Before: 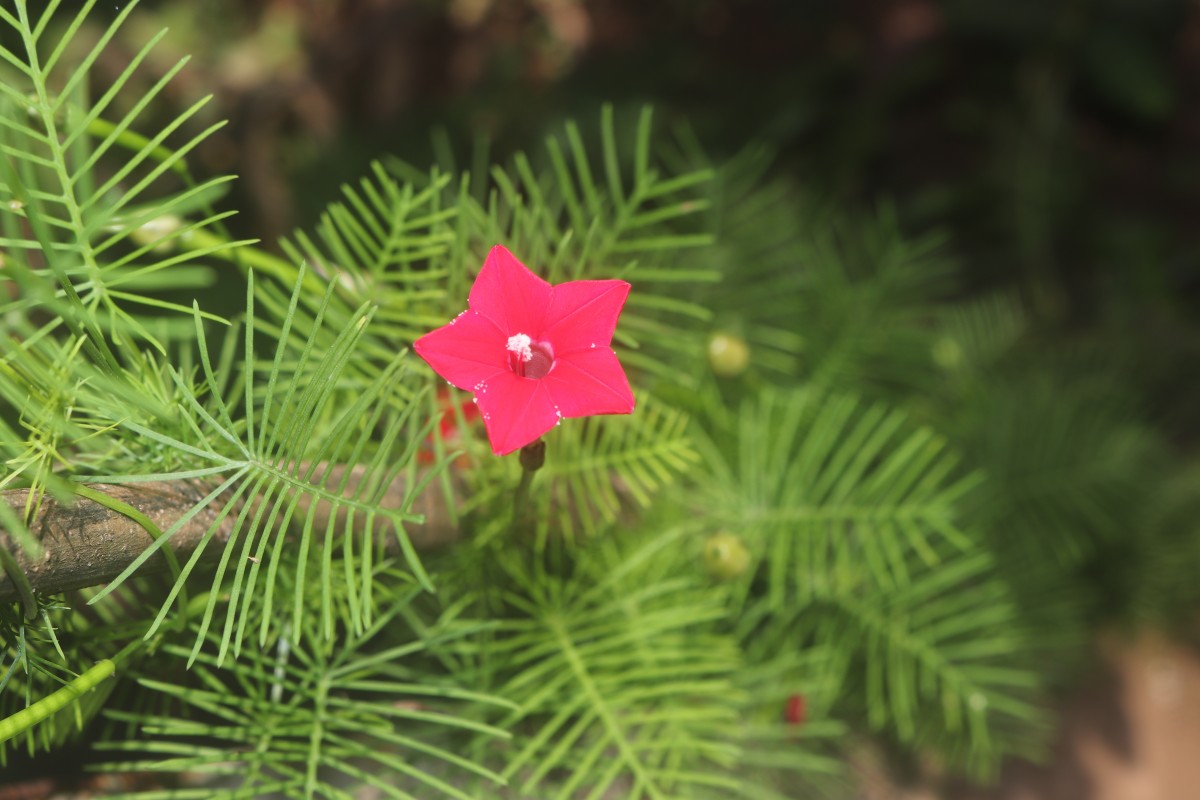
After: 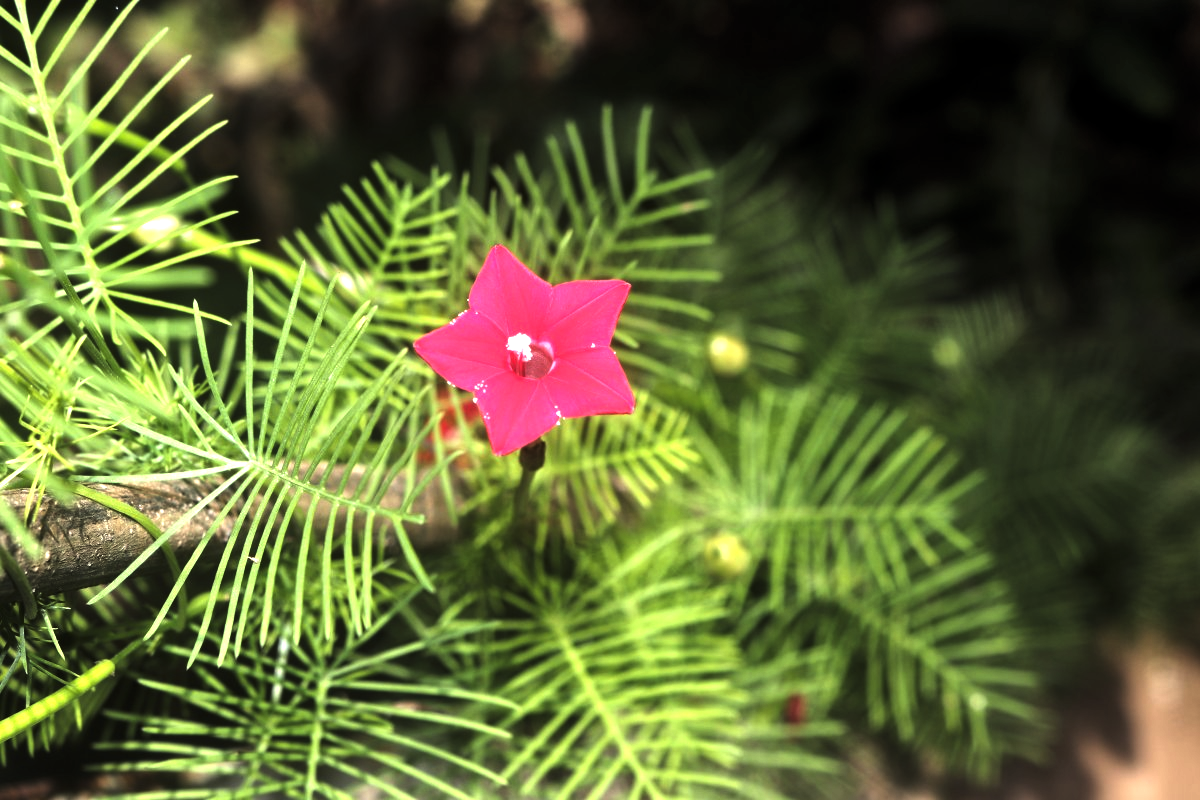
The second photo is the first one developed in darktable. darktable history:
shadows and highlights: shadows 37.27, highlights -28.18, soften with gaussian
tone equalizer: -8 EV -0.417 EV, -7 EV -0.389 EV, -6 EV -0.333 EV, -5 EV -0.222 EV, -3 EV 0.222 EV, -2 EV 0.333 EV, -1 EV 0.389 EV, +0 EV 0.417 EV, edges refinement/feathering 500, mask exposure compensation -1.57 EV, preserve details no
levels: levels [0.044, 0.475, 0.791]
